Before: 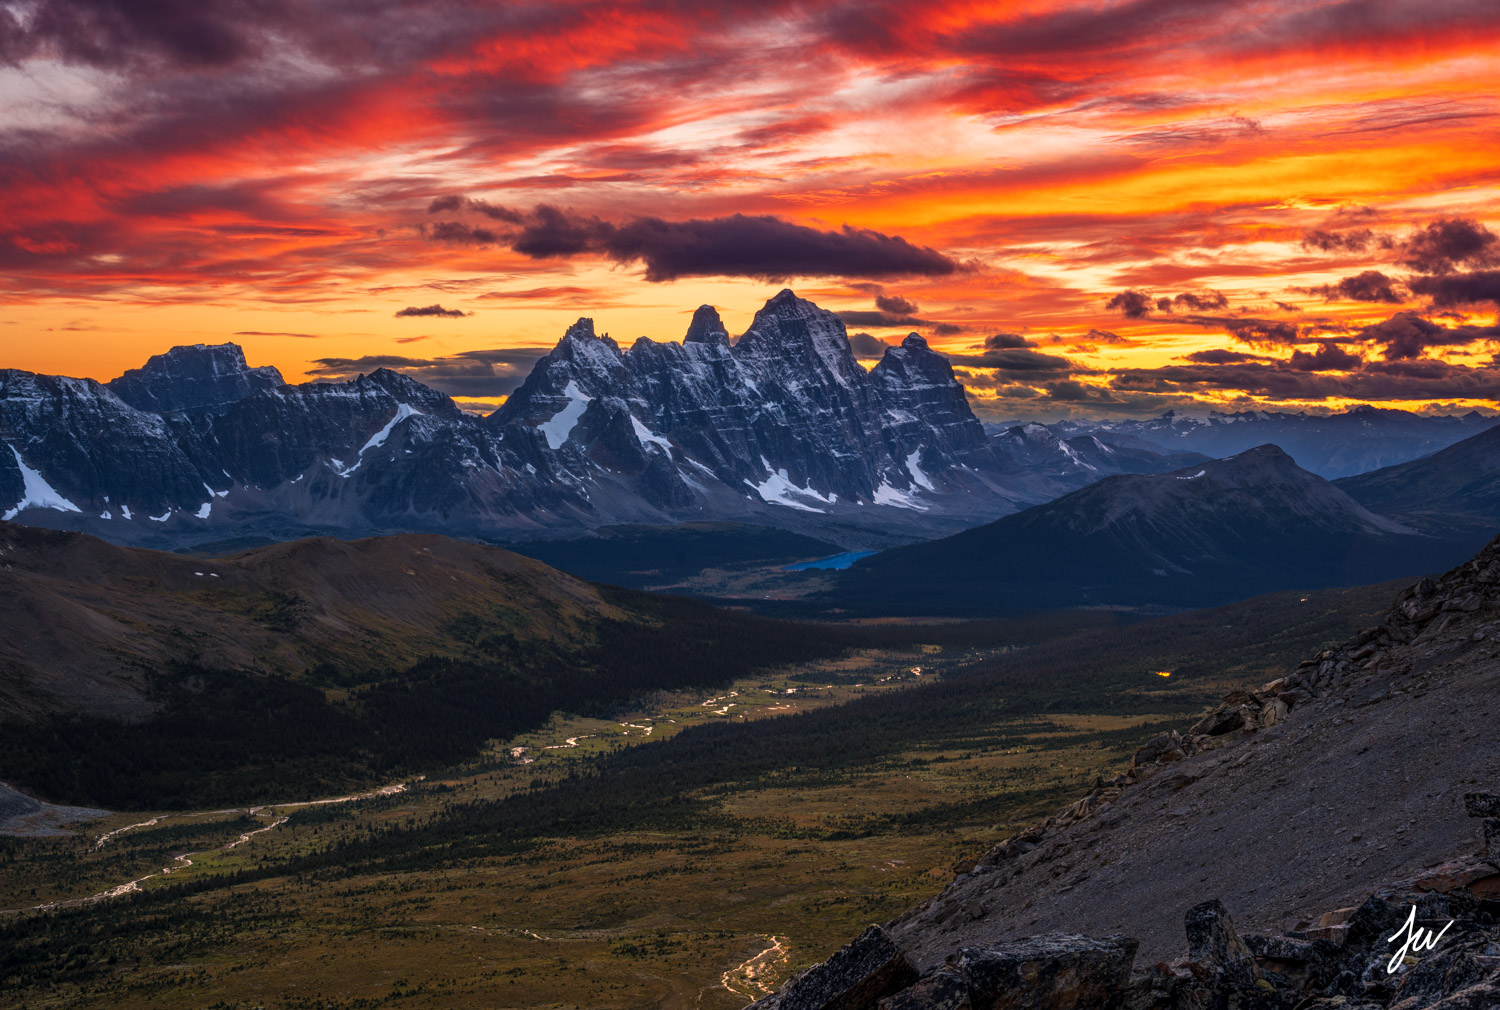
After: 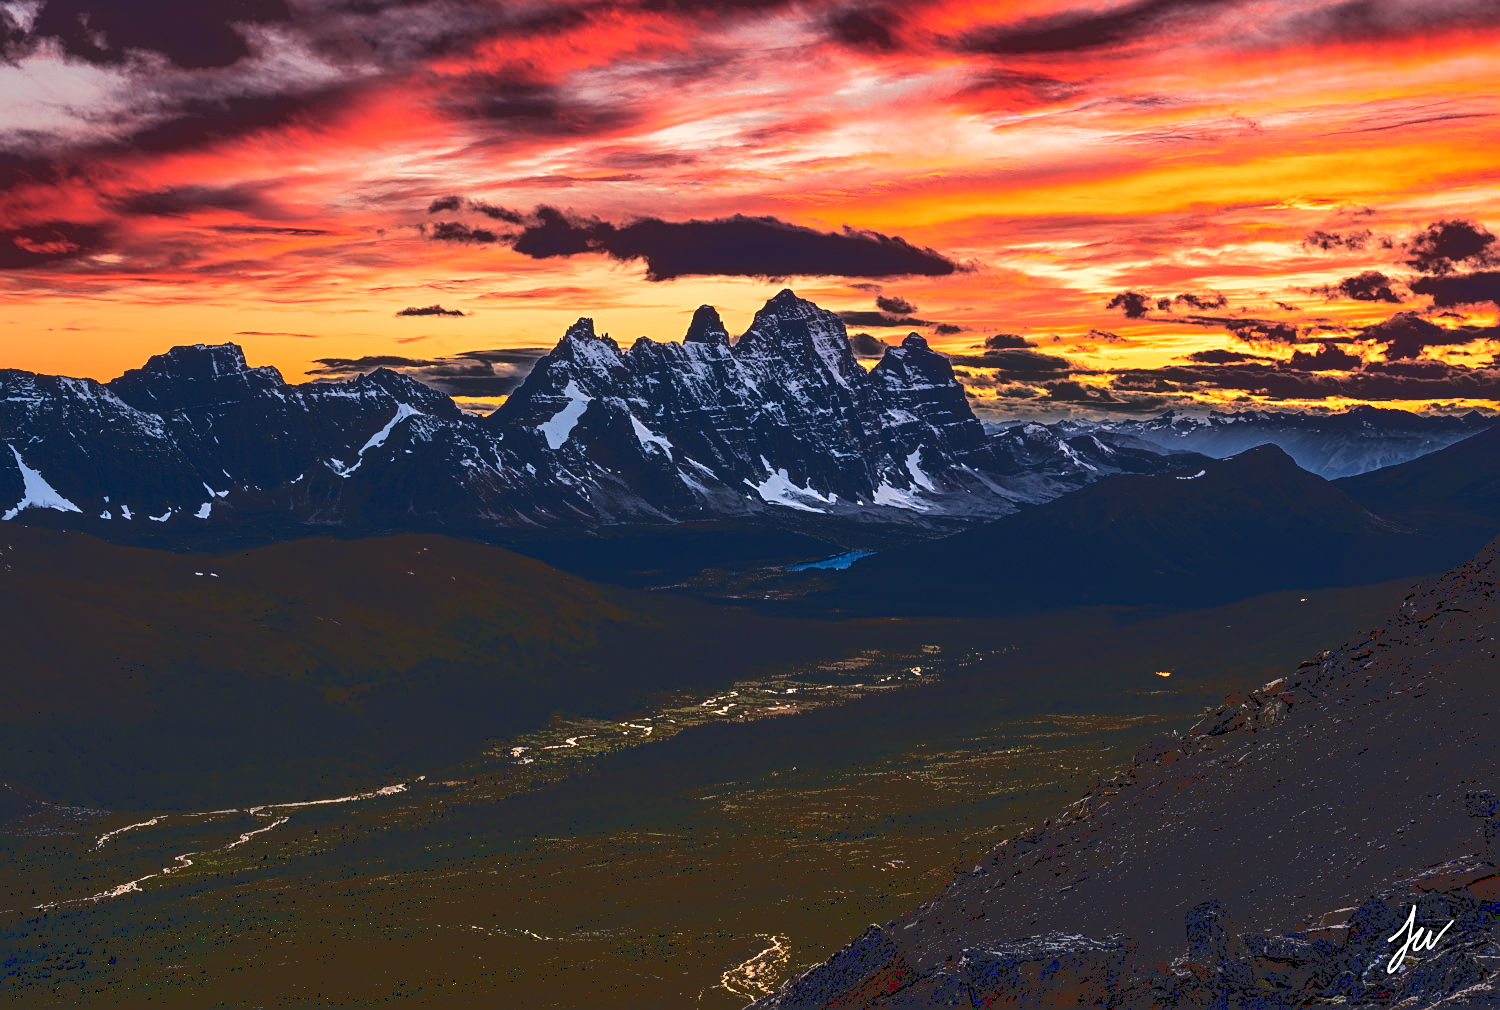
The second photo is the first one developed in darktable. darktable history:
sharpen: on, module defaults
base curve: curves: ch0 [(0.065, 0.026) (0.236, 0.358) (0.53, 0.546) (0.777, 0.841) (0.924, 0.992)], preserve colors average RGB
